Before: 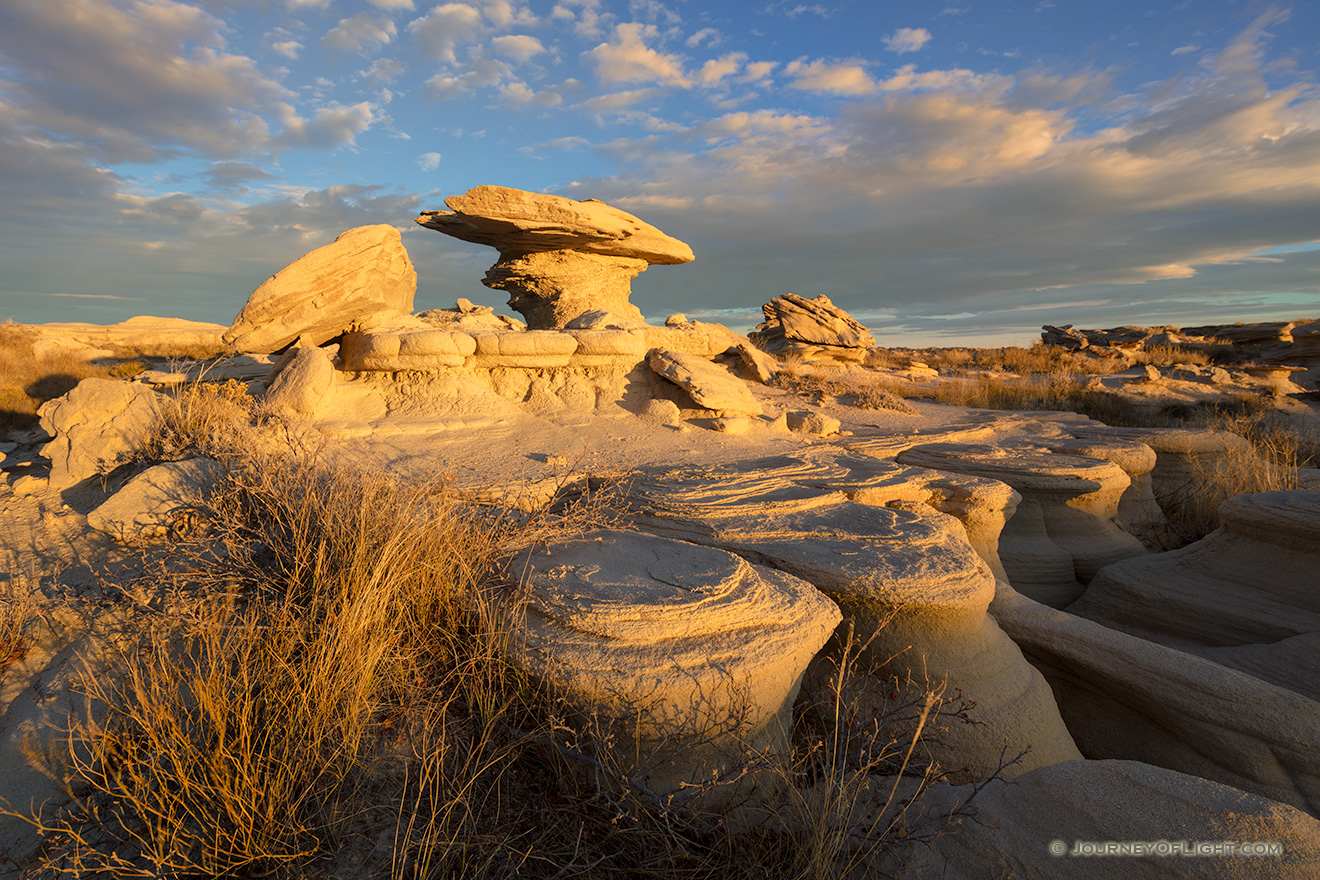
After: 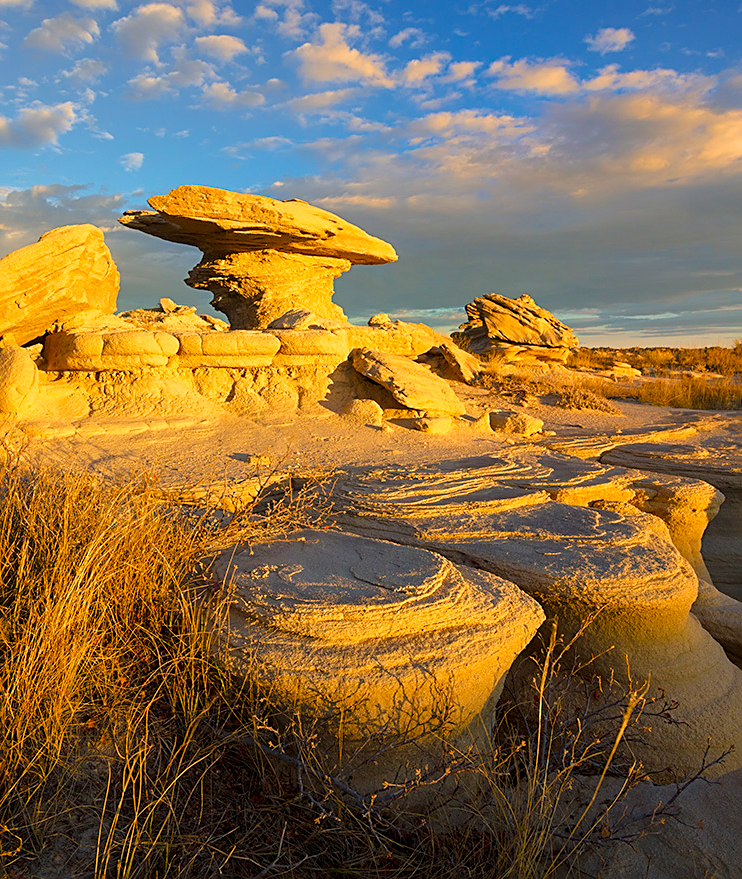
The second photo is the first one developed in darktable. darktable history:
velvia: strength 32.68%, mid-tones bias 0.204
crop and rotate: left 22.568%, right 21.151%
exposure: exposure 0.123 EV, compensate exposure bias true, compensate highlight preservation false
sharpen: on, module defaults
